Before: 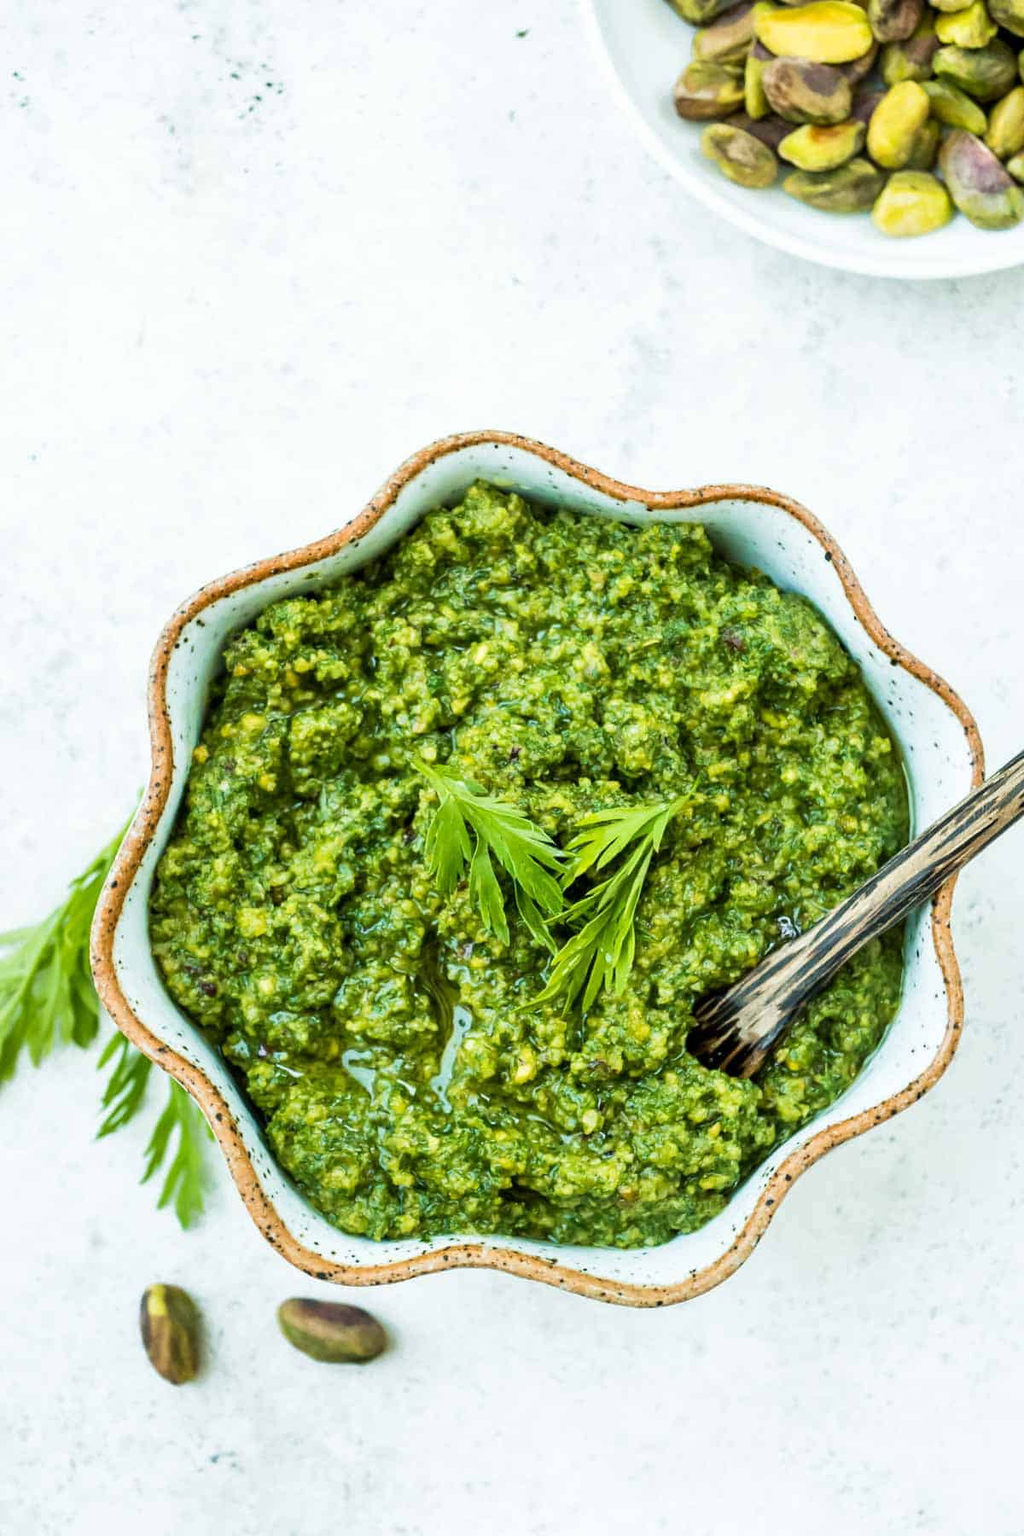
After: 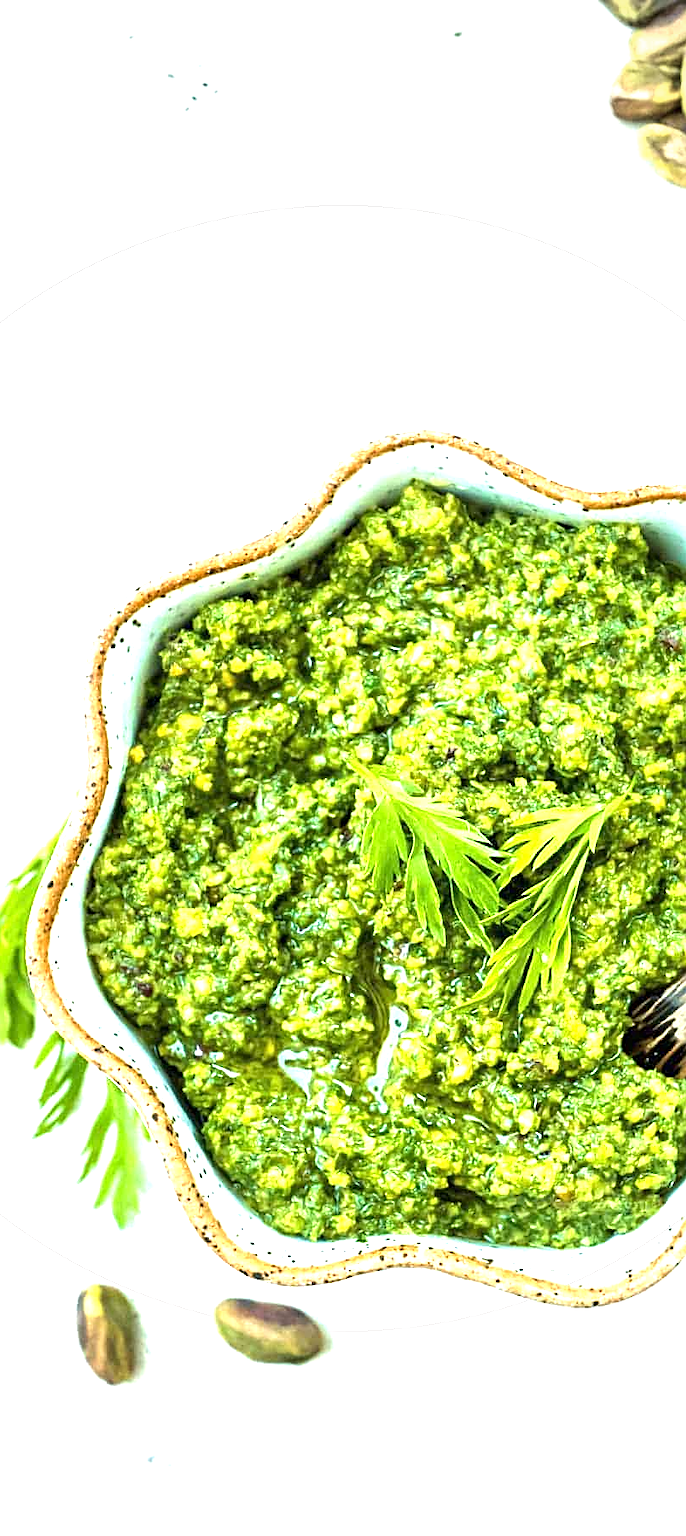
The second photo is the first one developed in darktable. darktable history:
sharpen: on, module defaults
exposure: black level correction 0, exposure 1.169 EV, compensate highlight preservation false
crop and rotate: left 6.281%, right 26.691%
vignetting: fall-off start 73.18%, brightness -0.153, unbound false
tone equalizer: edges refinement/feathering 500, mask exposure compensation -1.57 EV, preserve details no
